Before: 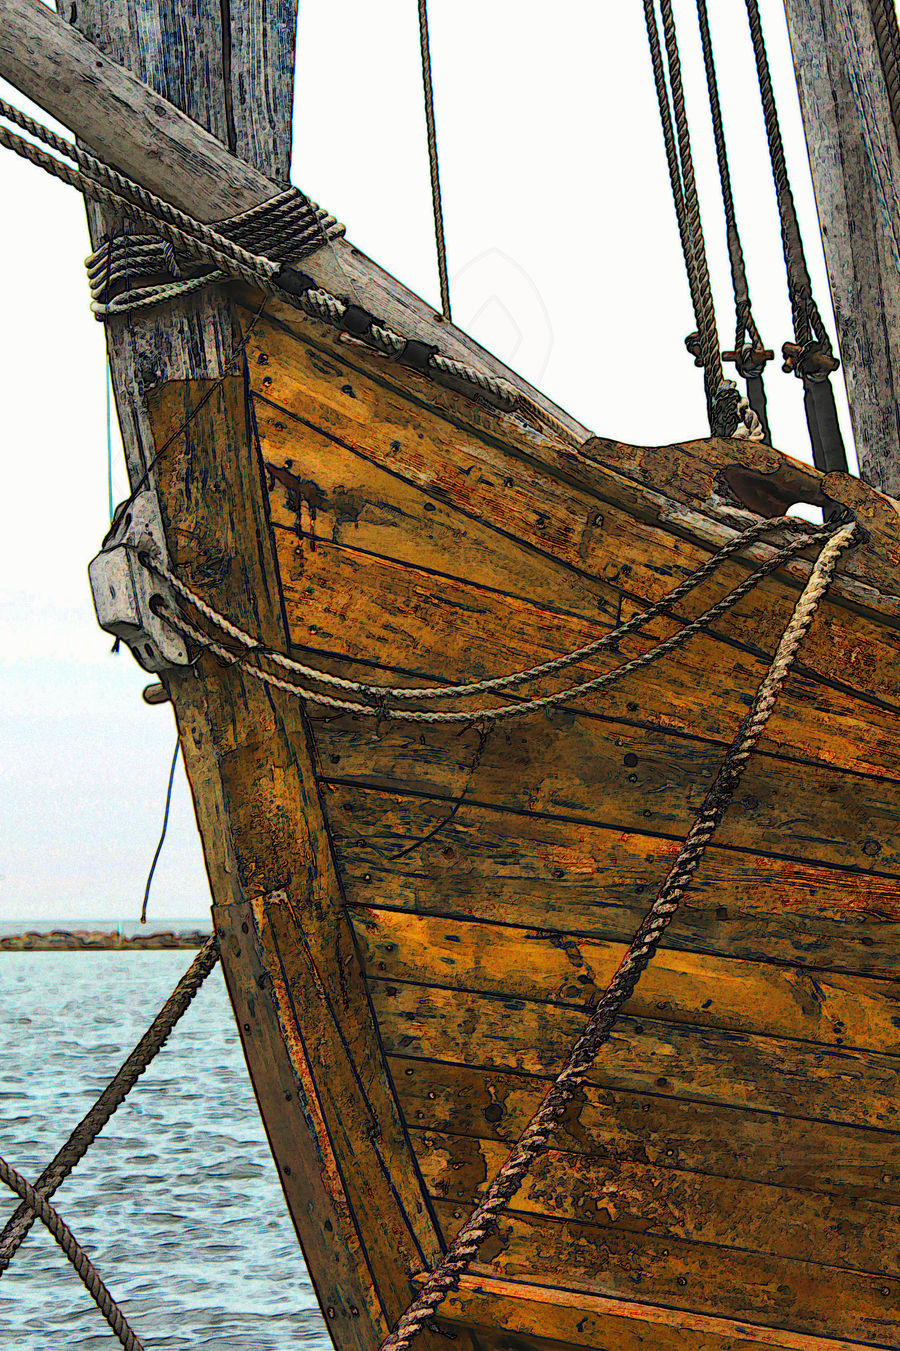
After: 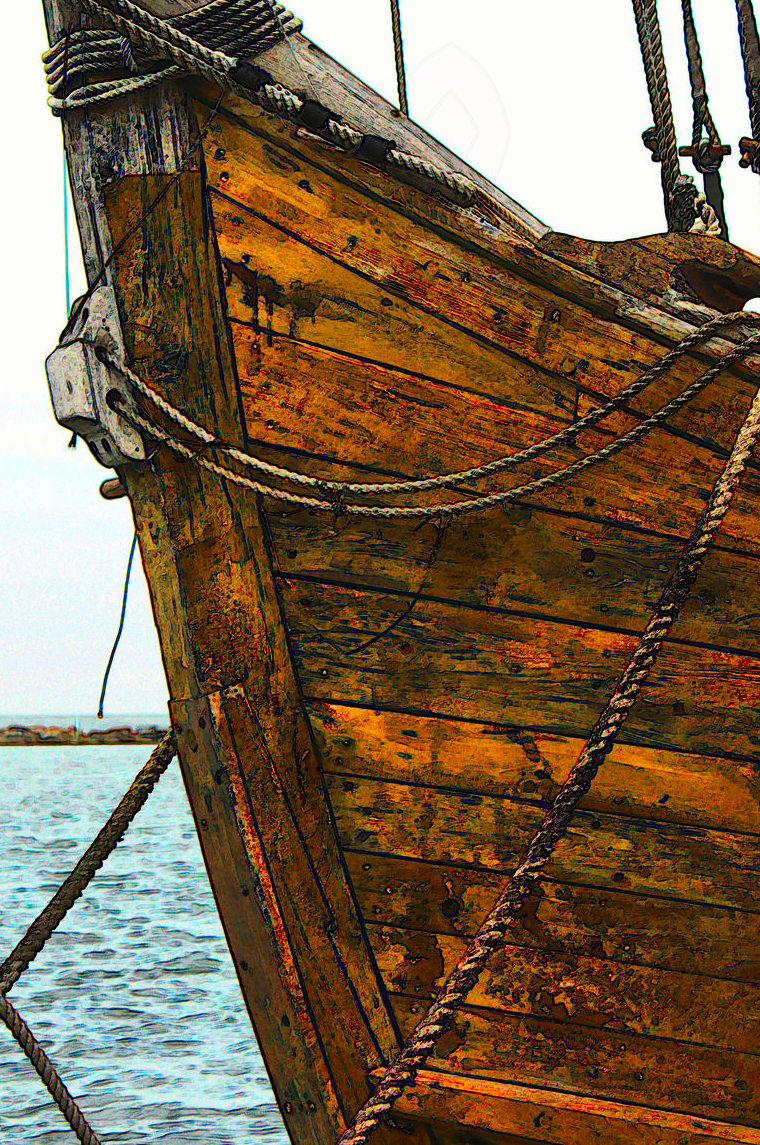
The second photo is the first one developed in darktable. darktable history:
crop and rotate: left 4.858%, top 15.214%, right 10.681%
contrast brightness saturation: contrast 0.161, saturation 0.311
